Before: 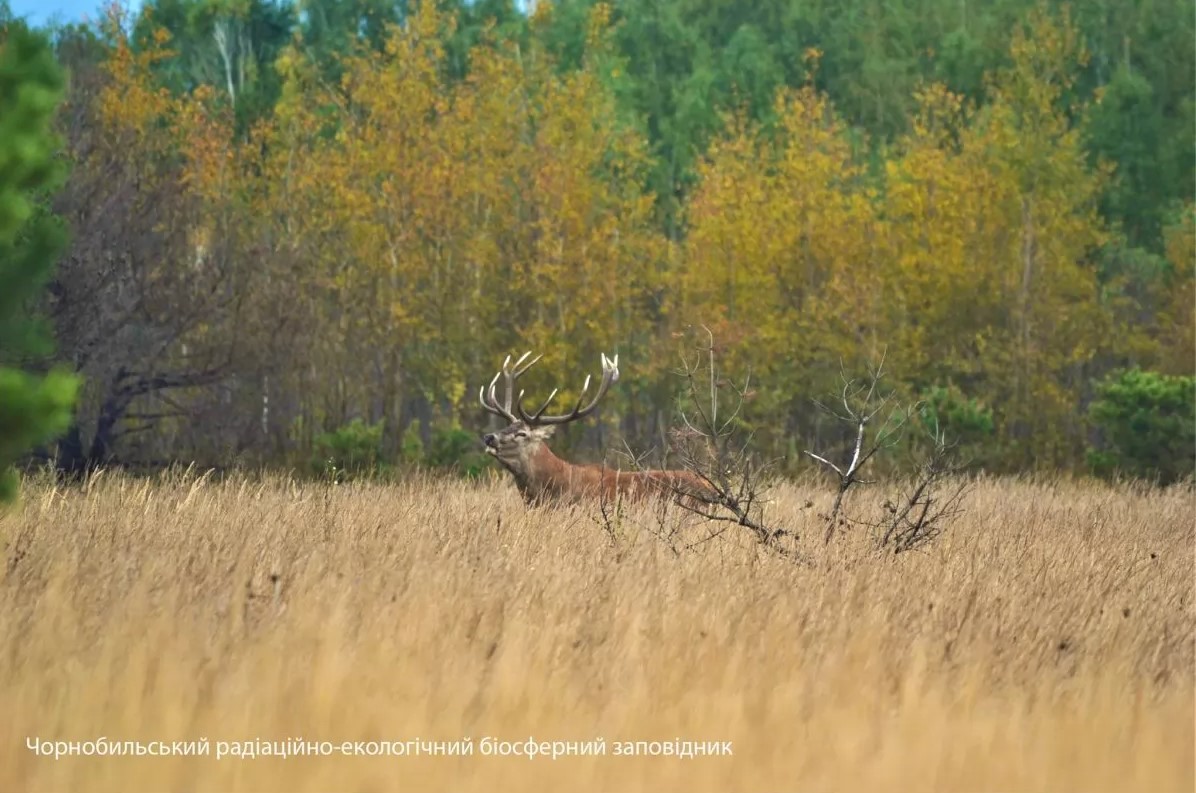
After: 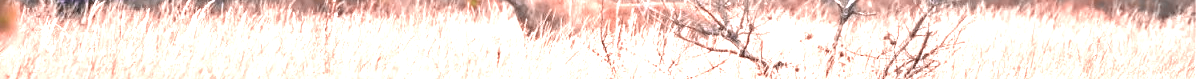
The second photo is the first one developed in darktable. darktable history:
white balance: red 0.926, green 1.003, blue 1.133
color zones: curves: ch2 [(0, 0.5) (0.084, 0.497) (0.323, 0.335) (0.4, 0.497) (1, 0.5)], process mode strong
color correction: highlights a* 14.52, highlights b* 4.84
crop and rotate: top 59.084%, bottom 30.916%
exposure: exposure 2 EV, compensate exposure bias true, compensate highlight preservation false
